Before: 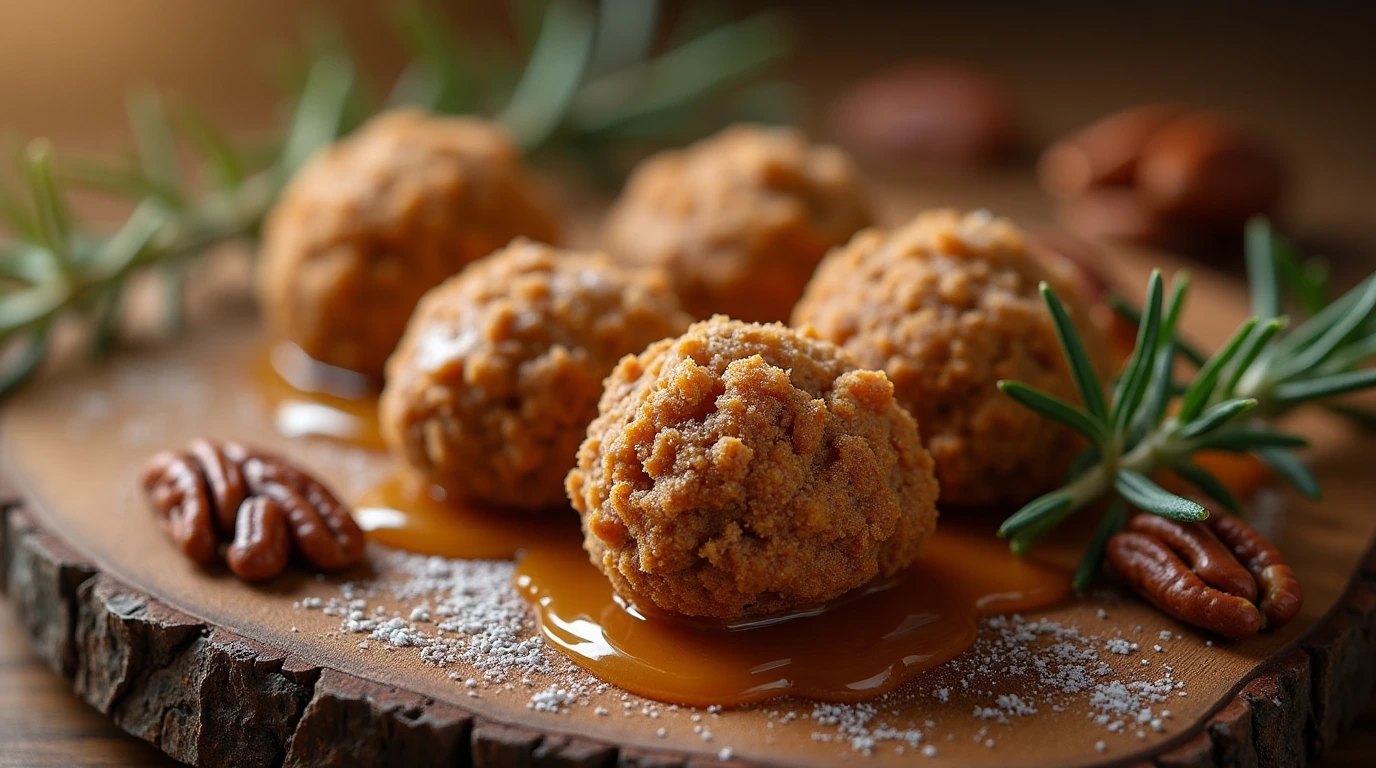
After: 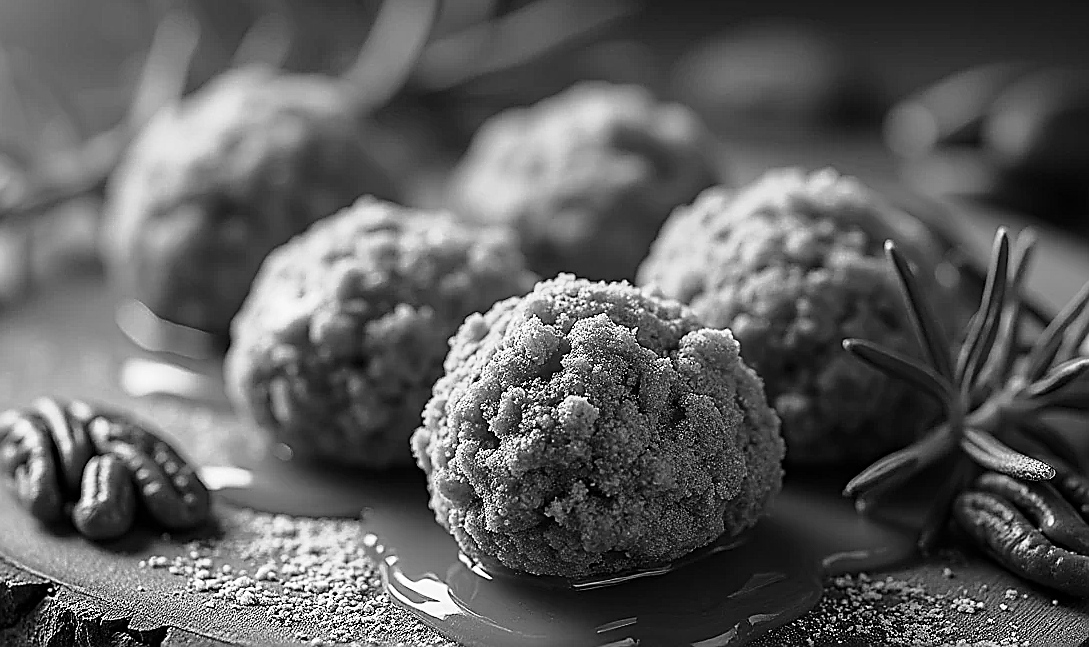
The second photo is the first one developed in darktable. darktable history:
sharpen: radius 1.4, amount 1.25, threshold 0.7
crop: left 11.225%, top 5.381%, right 9.565%, bottom 10.314%
monochrome: on, module defaults
tone equalizer: on, module defaults
tone curve: curves: ch0 [(0, 0) (0.105, 0.08) (0.195, 0.18) (0.283, 0.288) (0.384, 0.419) (0.485, 0.531) (0.638, 0.69) (0.795, 0.879) (1, 0.977)]; ch1 [(0, 0) (0.161, 0.092) (0.35, 0.33) (0.379, 0.401) (0.456, 0.469) (0.498, 0.503) (0.531, 0.537) (0.596, 0.621) (0.635, 0.655) (1, 1)]; ch2 [(0, 0) (0.371, 0.362) (0.437, 0.437) (0.483, 0.484) (0.53, 0.515) (0.56, 0.58) (0.622, 0.606) (1, 1)], color space Lab, independent channels, preserve colors none
contrast equalizer: y [[0.5, 0.5, 0.5, 0.539, 0.64, 0.611], [0.5 ×6], [0.5 ×6], [0 ×6], [0 ×6]]
